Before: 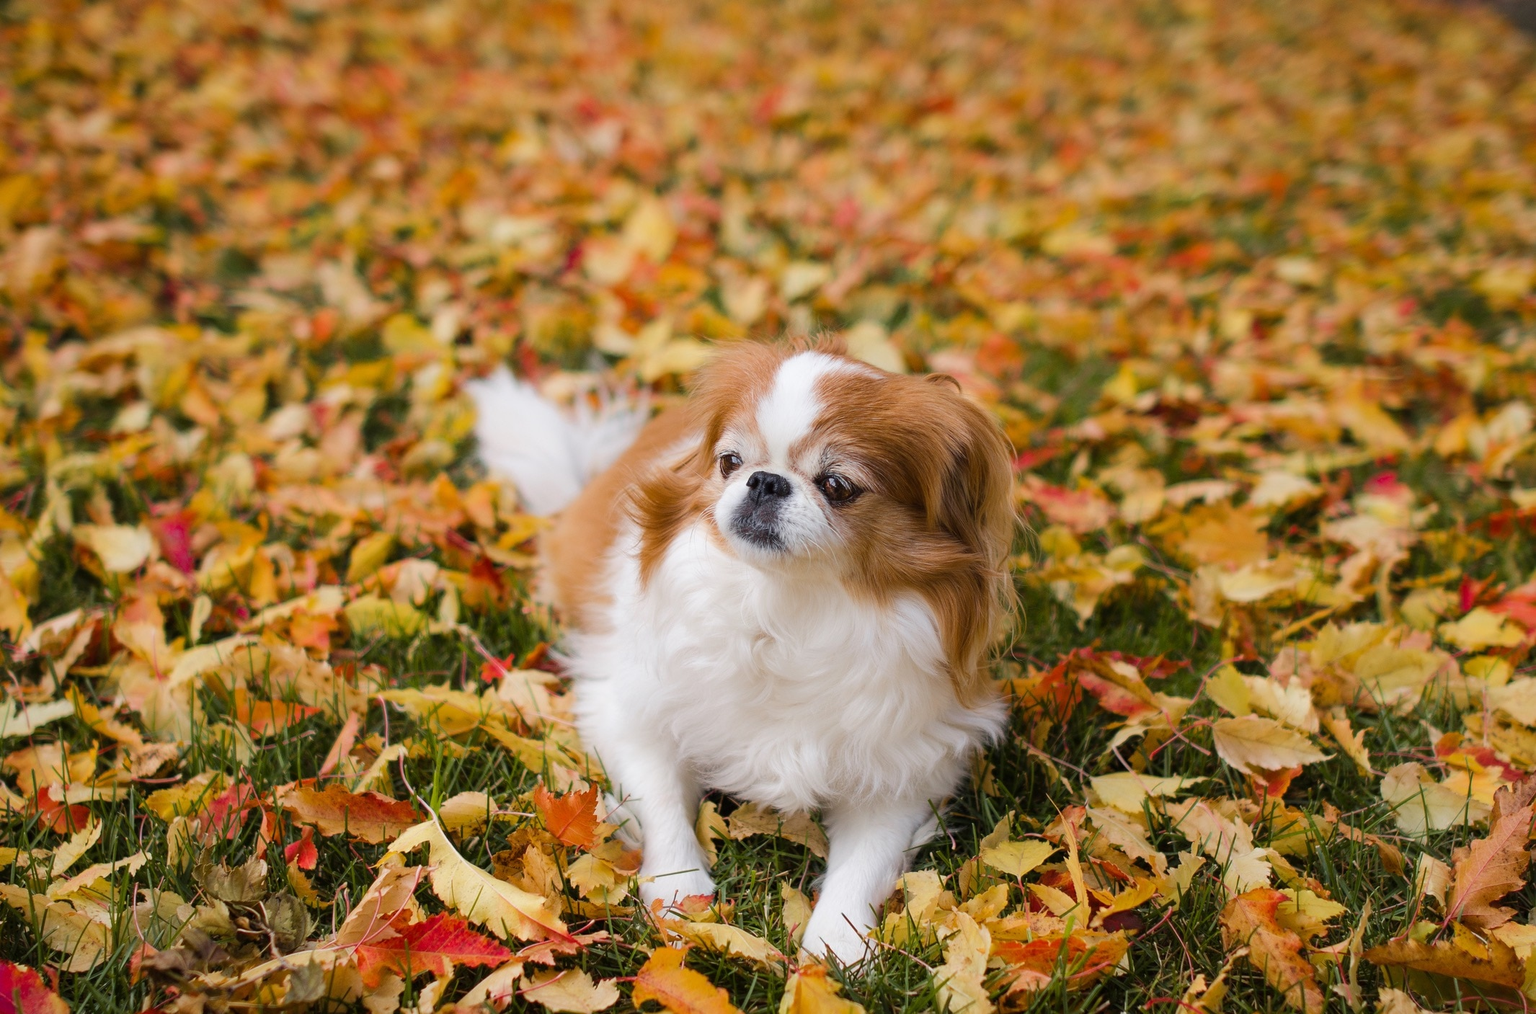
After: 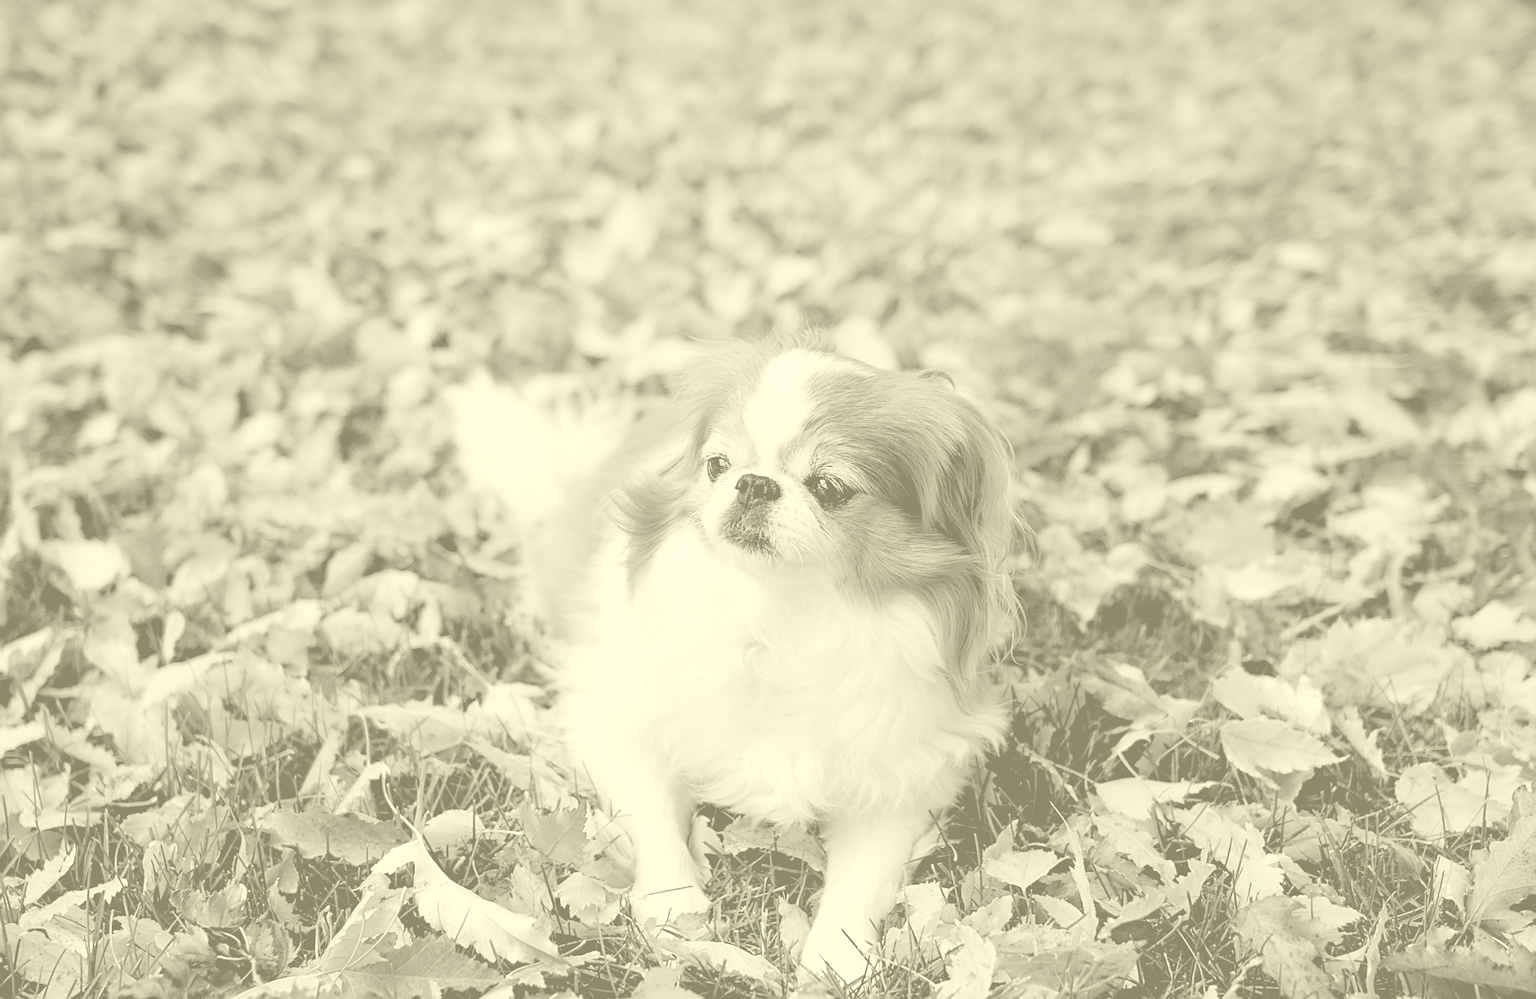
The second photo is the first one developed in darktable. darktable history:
rotate and perspective: rotation -1°, crop left 0.011, crop right 0.989, crop top 0.025, crop bottom 0.975
filmic rgb: black relative exposure -7.75 EV, white relative exposure 4.4 EV, threshold 3 EV, target black luminance 0%, hardness 3.76, latitude 50.51%, contrast 1.074, highlights saturation mix 10%, shadows ↔ highlights balance -0.22%, color science v4 (2020), enable highlight reconstruction true
colorize: hue 43.2°, saturation 40%, version 1
rgb levels: levels [[0.01, 0.419, 0.839], [0, 0.5, 1], [0, 0.5, 1]]
crop: left 1.743%, right 0.268%, bottom 2.011%
sharpen: on, module defaults
